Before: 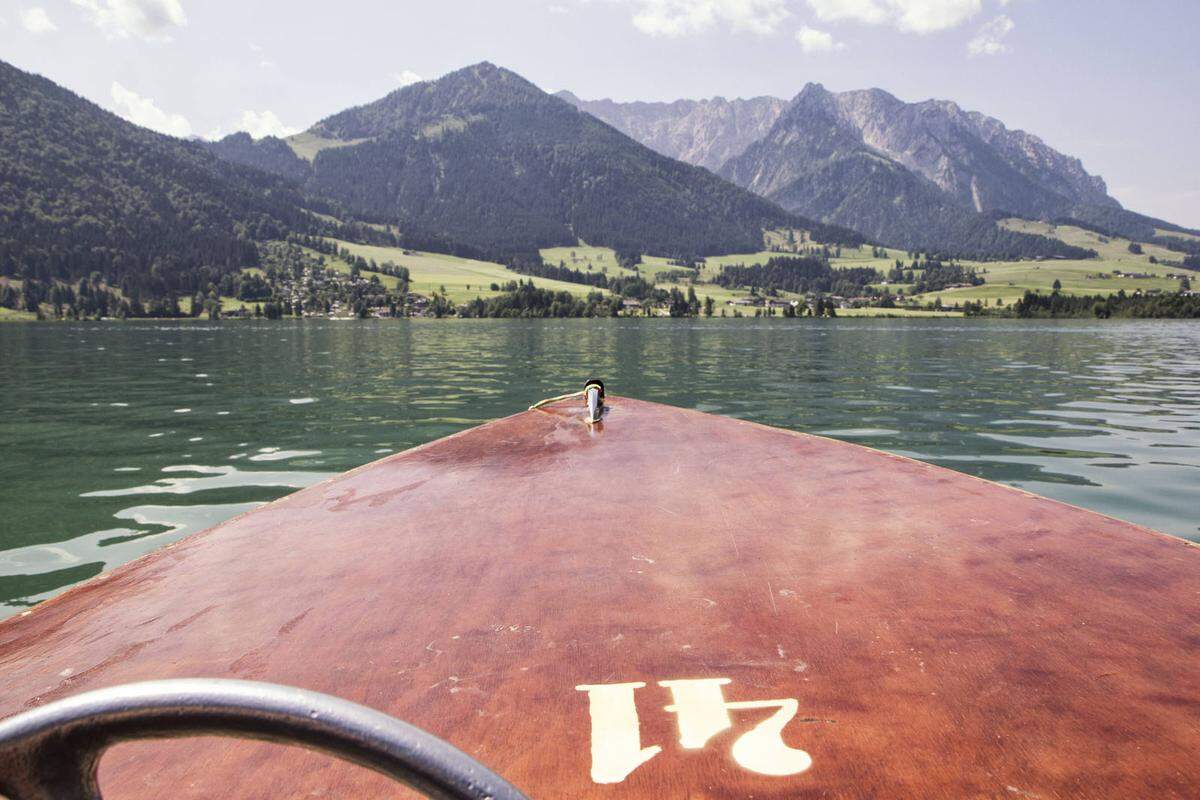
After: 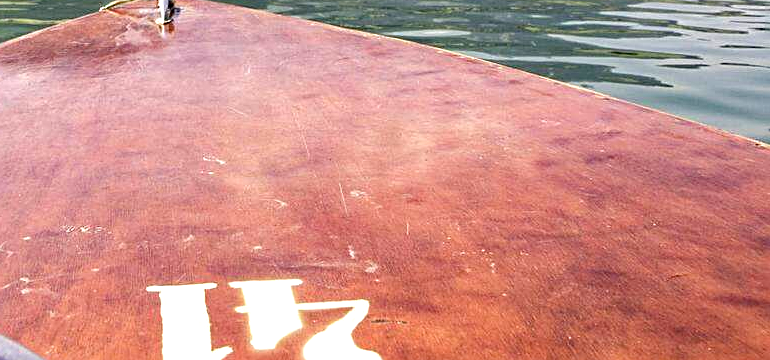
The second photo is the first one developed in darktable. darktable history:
sharpen: on, module defaults
crop and rotate: left 35.763%, top 49.971%, bottom 4.909%
haze removal: strength 0.278, distance 0.255, compatibility mode true
exposure: exposure 0.506 EV, compensate highlight preservation false
tone equalizer: edges refinement/feathering 500, mask exposure compensation -1.57 EV, preserve details no
